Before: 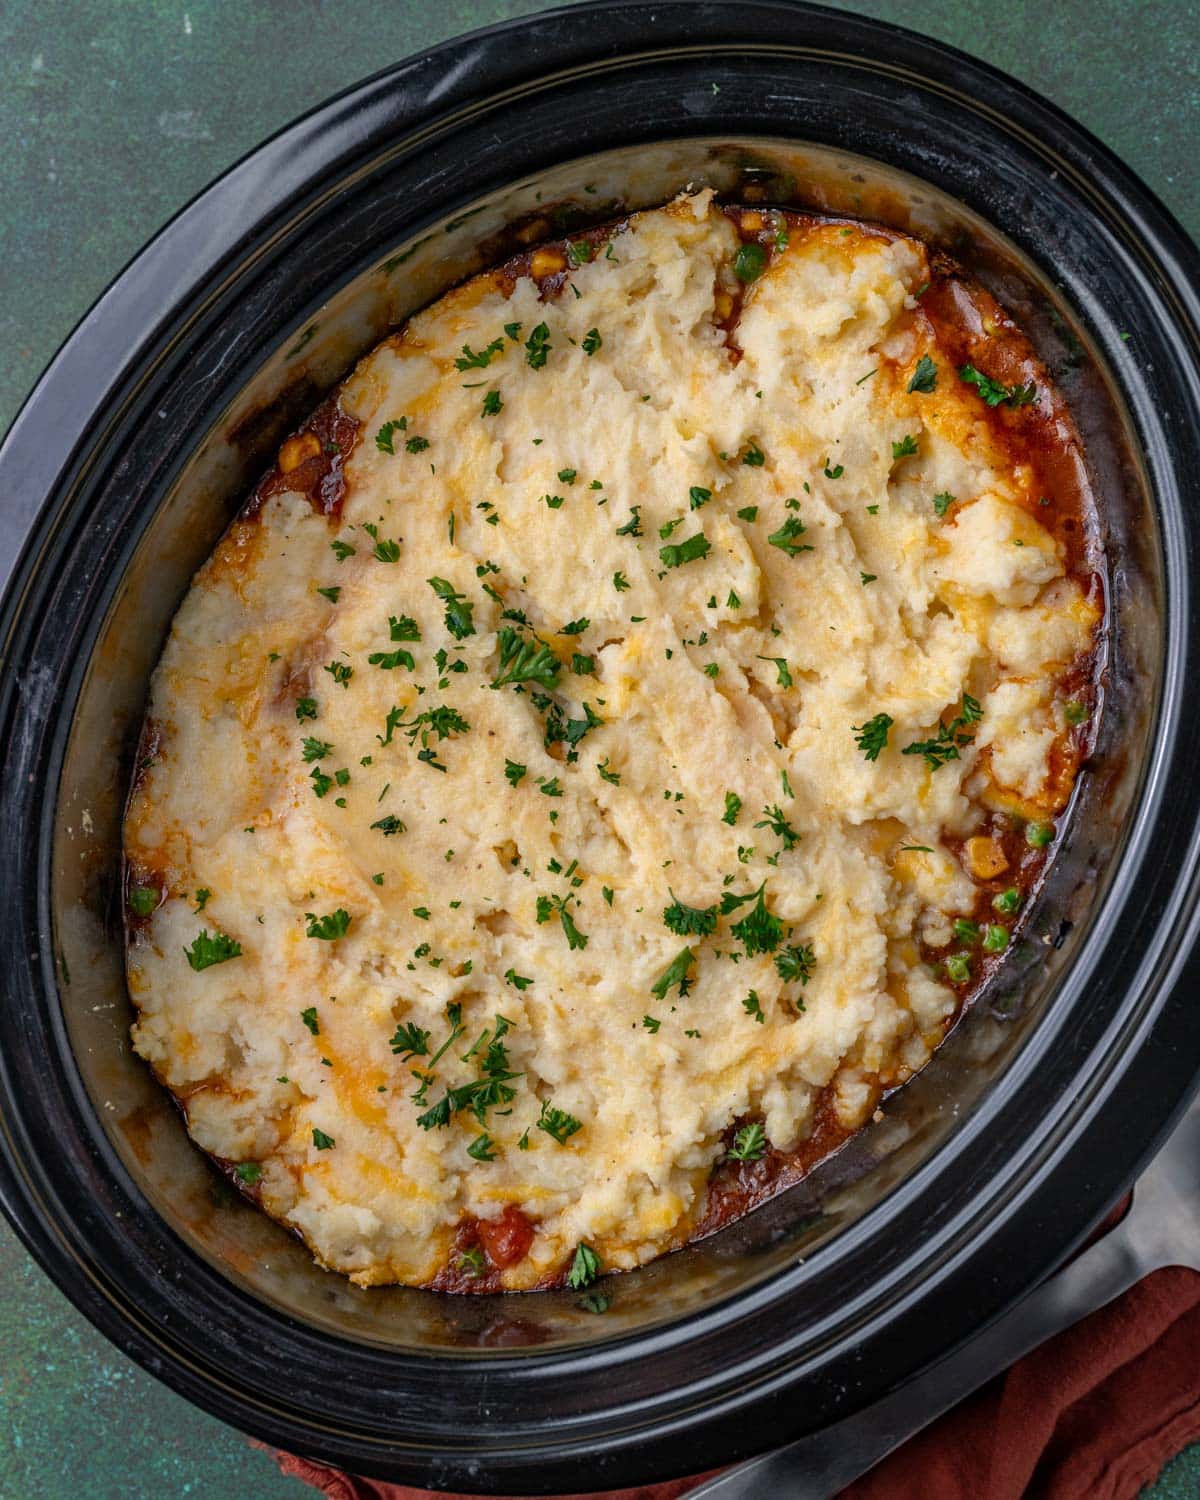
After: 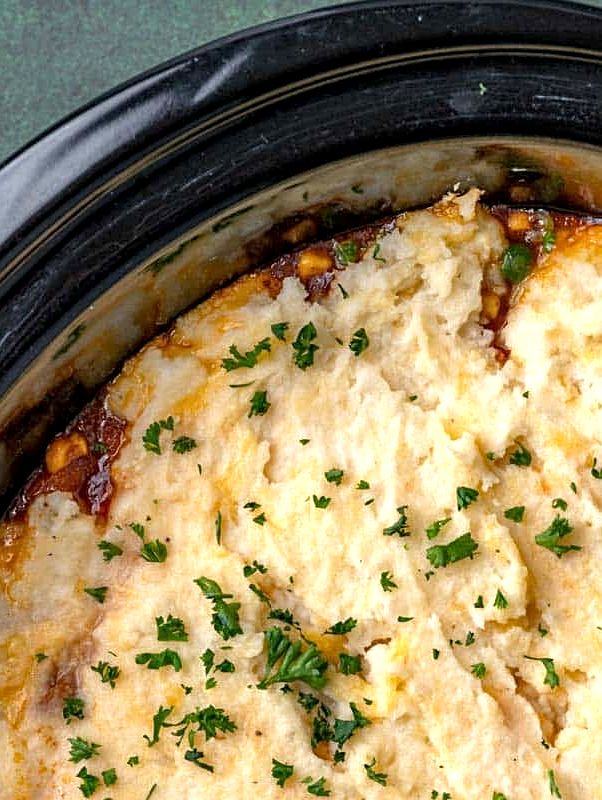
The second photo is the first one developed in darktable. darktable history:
sharpen: amount 0.217
exposure: exposure 0.559 EV, compensate exposure bias true, compensate highlight preservation false
crop: left 19.498%, right 30.303%, bottom 46.613%
local contrast: highlights 104%, shadows 102%, detail 131%, midtone range 0.2
